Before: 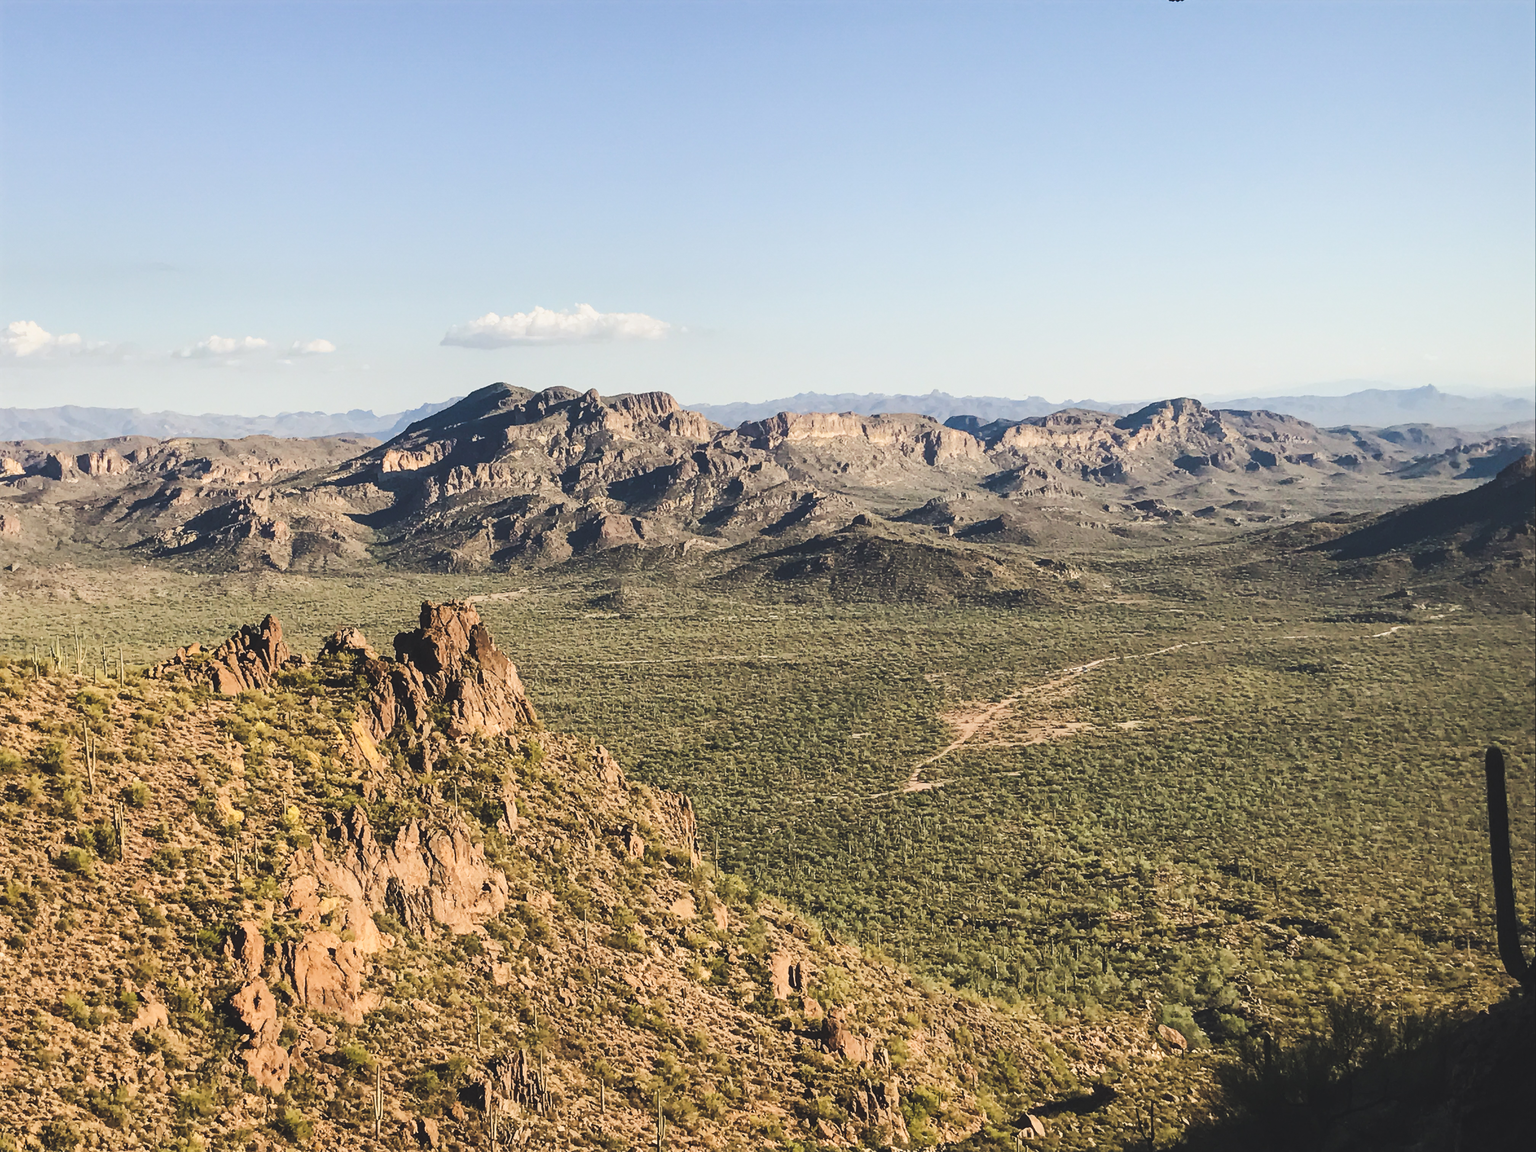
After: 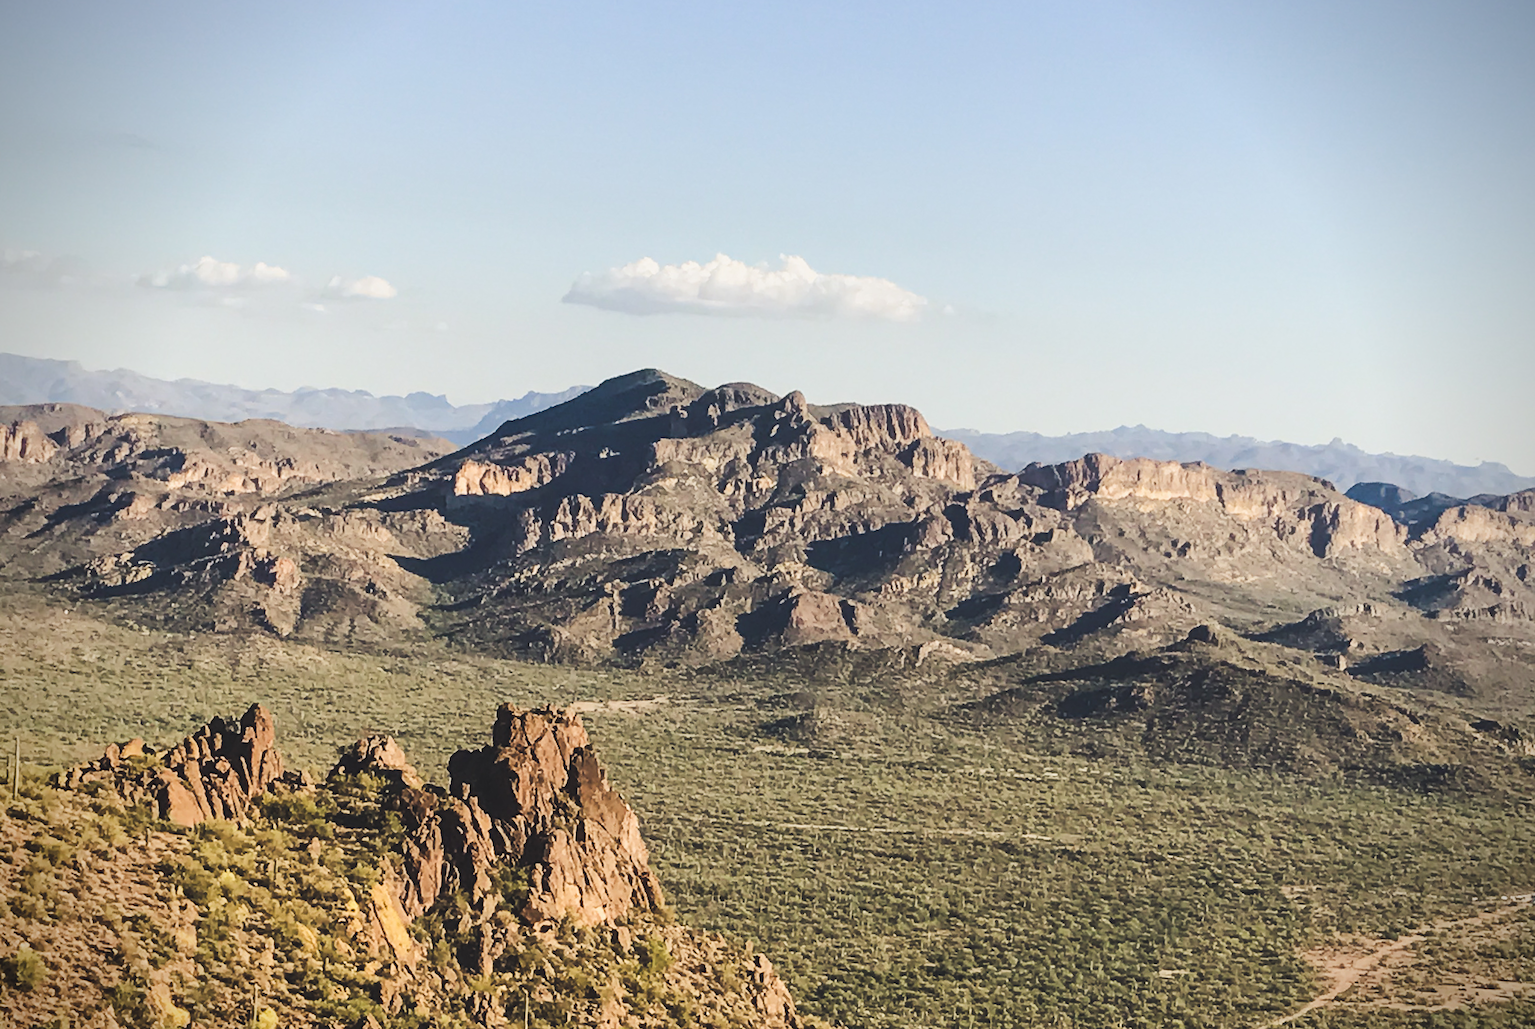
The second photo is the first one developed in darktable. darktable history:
crop and rotate: angle -4.84°, left 2.199%, top 6.852%, right 27.696%, bottom 30.5%
vignetting: brightness -0.605, saturation -0.002
